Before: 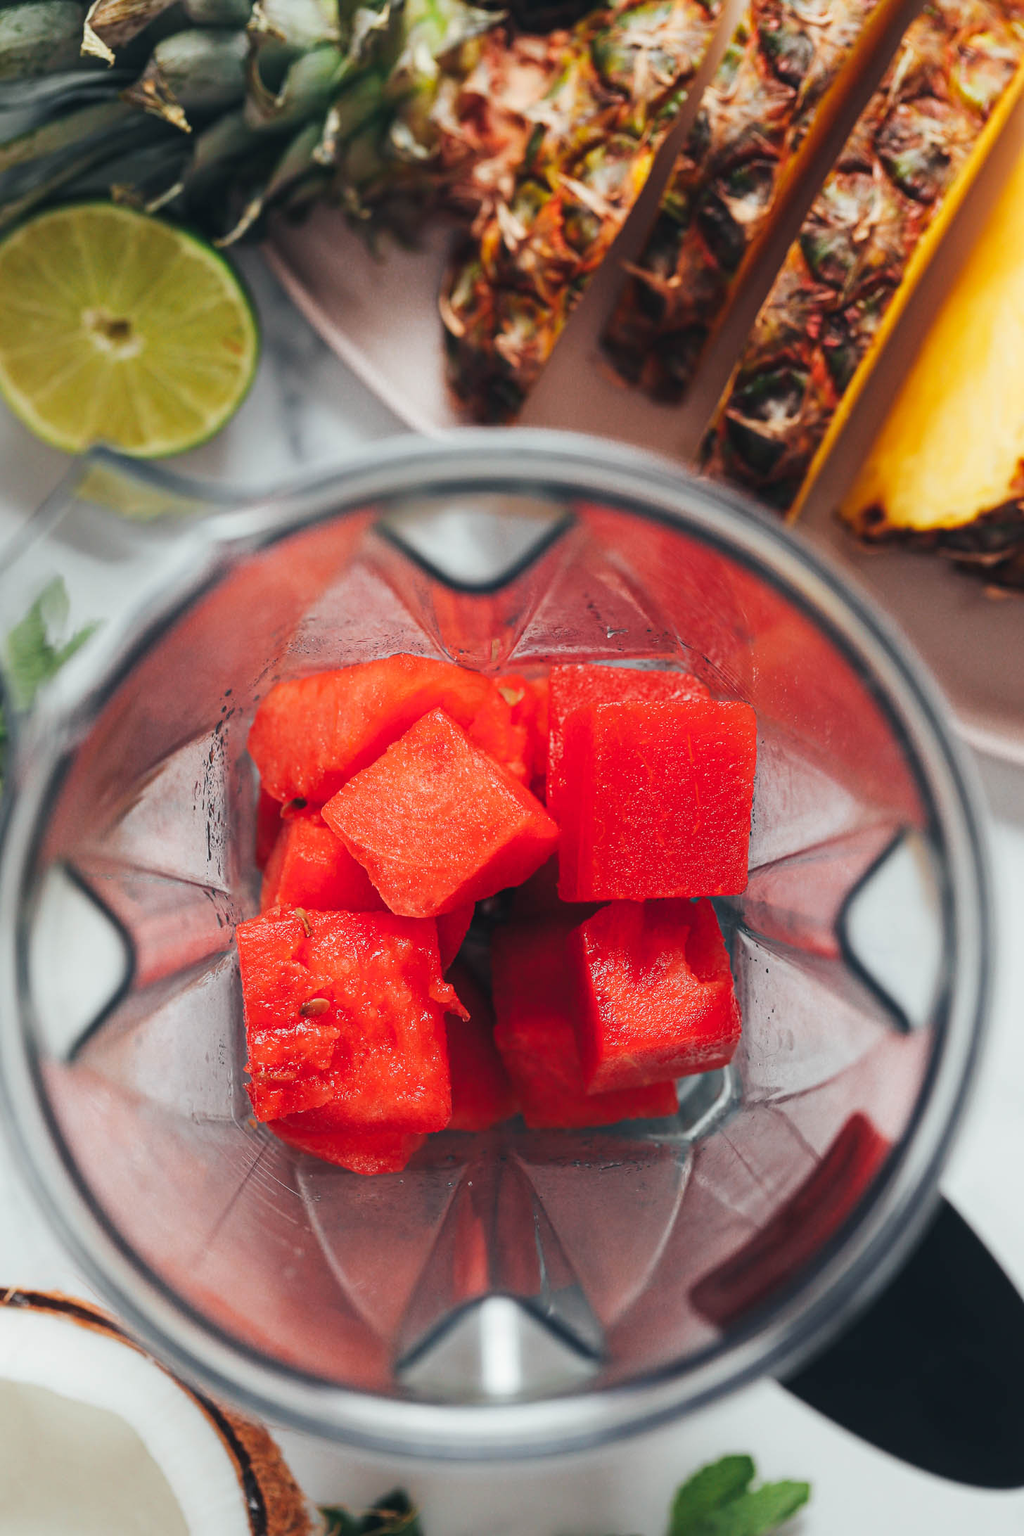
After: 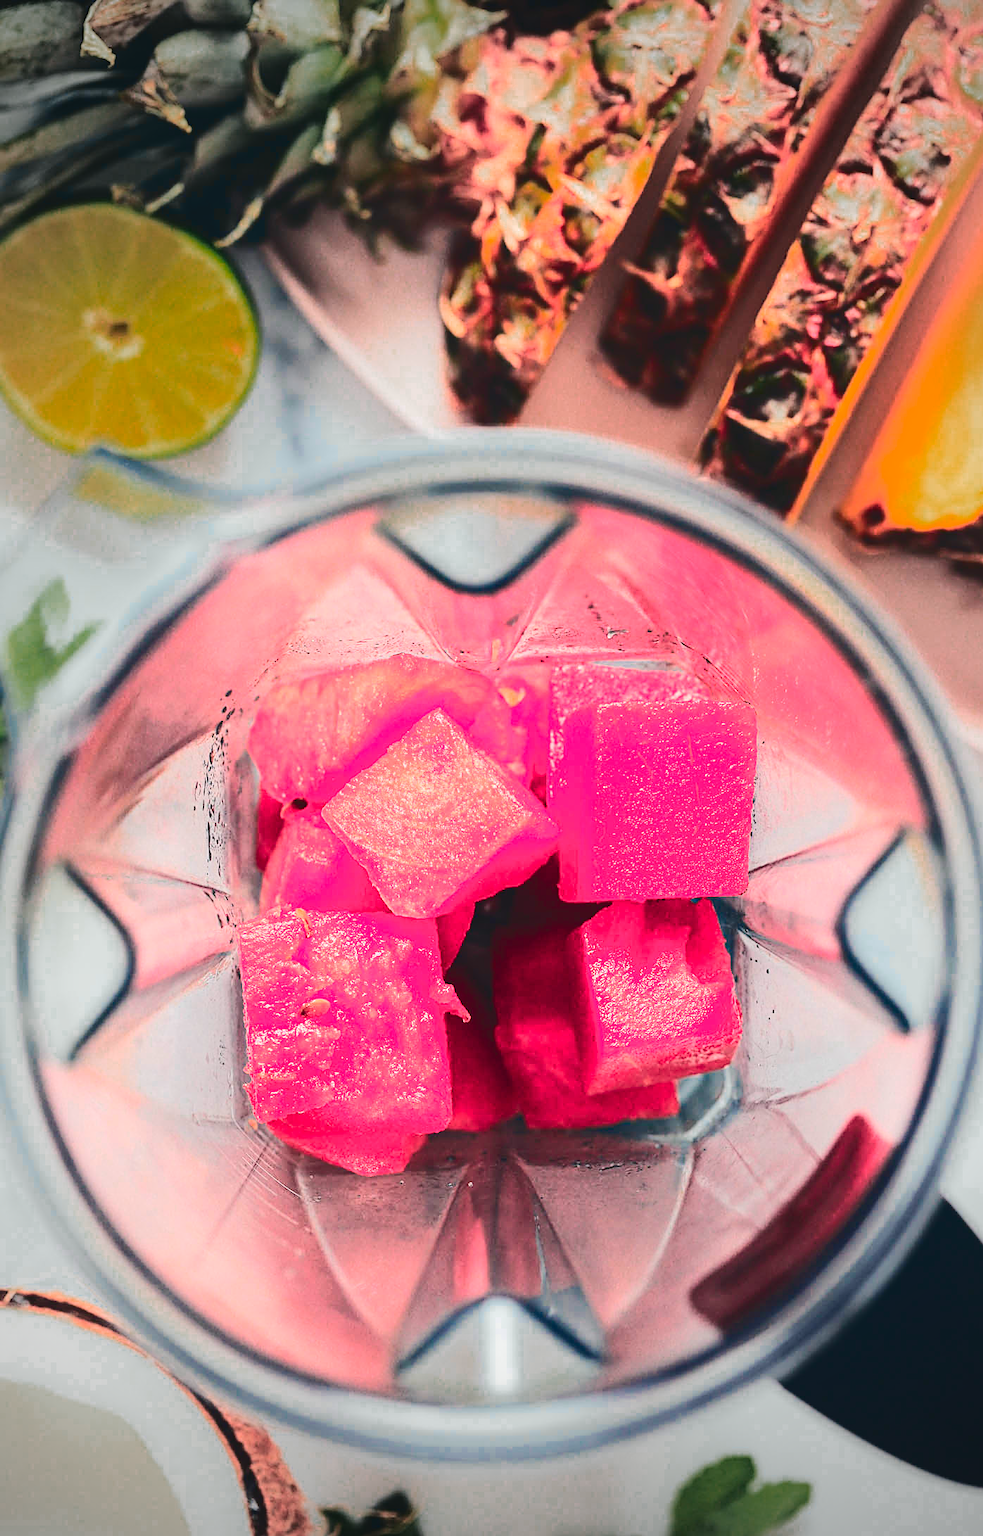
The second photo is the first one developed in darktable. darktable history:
exposure: compensate exposure bias true, compensate highlight preservation false
vignetting: fall-off start 71.36%, unbound false
color zones: curves: ch0 [(0, 0.553) (0.123, 0.58) (0.23, 0.419) (0.468, 0.155) (0.605, 0.132) (0.723, 0.063) (0.833, 0.172) (0.921, 0.468)]; ch1 [(0.025, 0.645) (0.229, 0.584) (0.326, 0.551) (0.537, 0.446) (0.599, 0.911) (0.708, 1) (0.805, 0.944)]; ch2 [(0.086, 0.468) (0.254, 0.464) (0.638, 0.564) (0.702, 0.592) (0.768, 0.564)]
crop: right 3.933%, bottom 0.016%
sharpen: on, module defaults
tone curve: curves: ch0 [(0, 0) (0.003, 0.089) (0.011, 0.089) (0.025, 0.088) (0.044, 0.089) (0.069, 0.094) (0.1, 0.108) (0.136, 0.119) (0.177, 0.147) (0.224, 0.204) (0.277, 0.28) (0.335, 0.389) (0.399, 0.486) (0.468, 0.588) (0.543, 0.647) (0.623, 0.705) (0.709, 0.759) (0.801, 0.815) (0.898, 0.873) (1, 1)], color space Lab, independent channels
contrast brightness saturation: contrast 0.205, brightness 0.152, saturation 0.138
